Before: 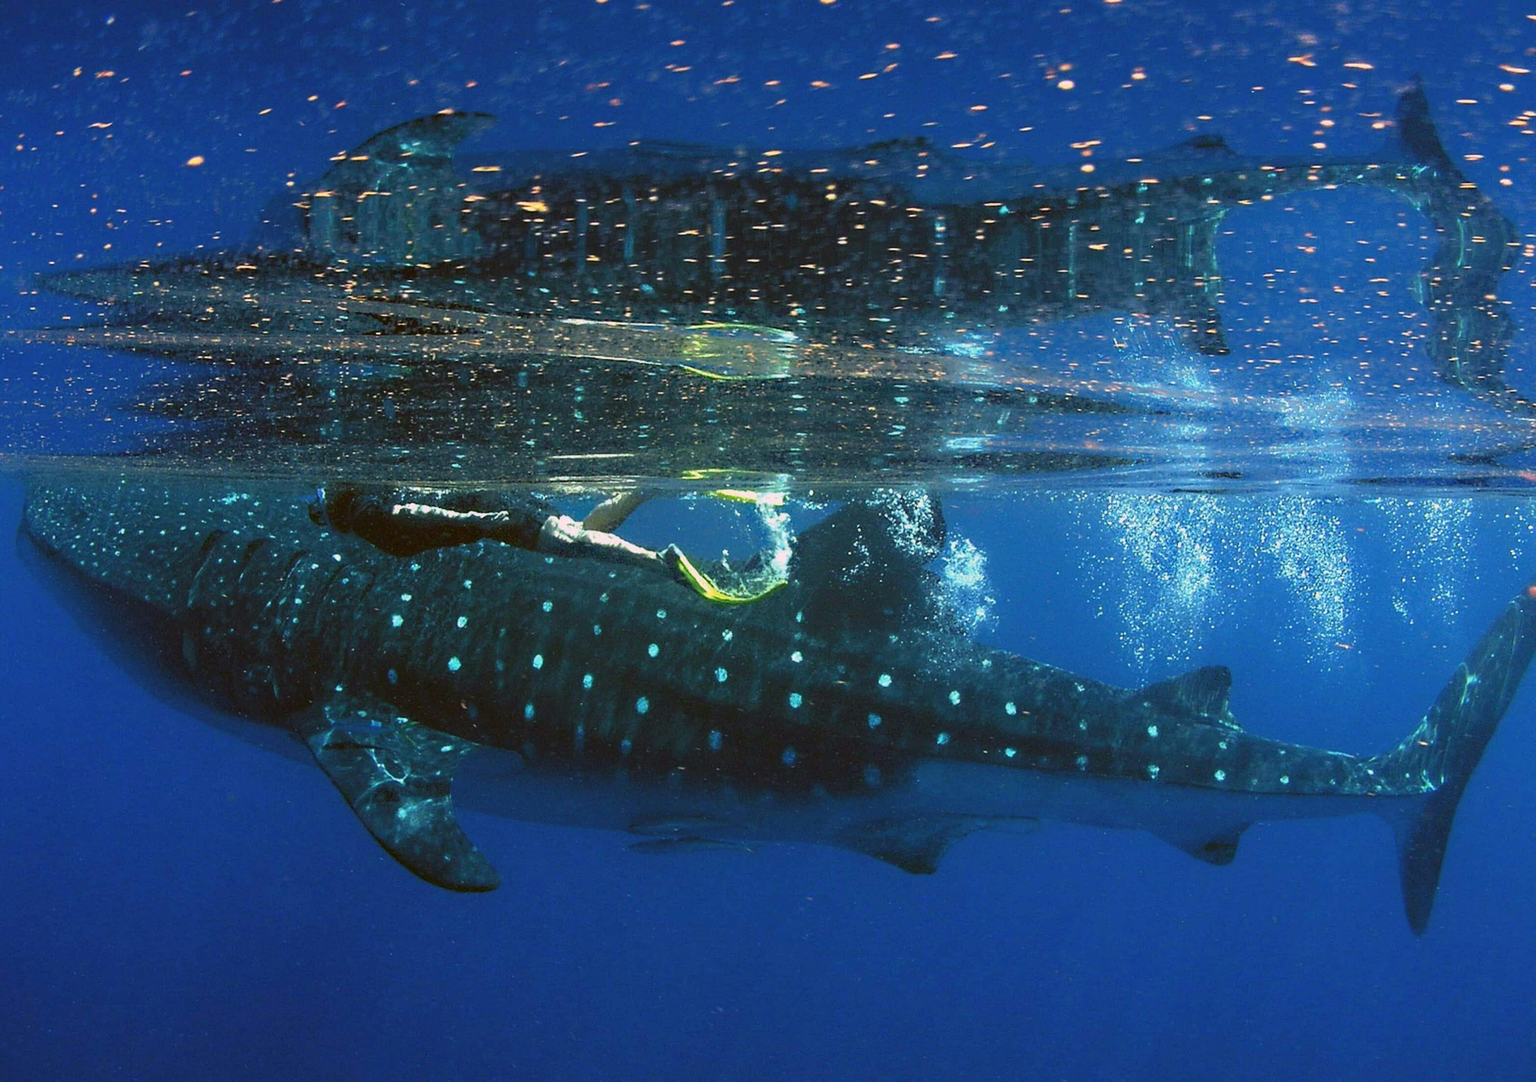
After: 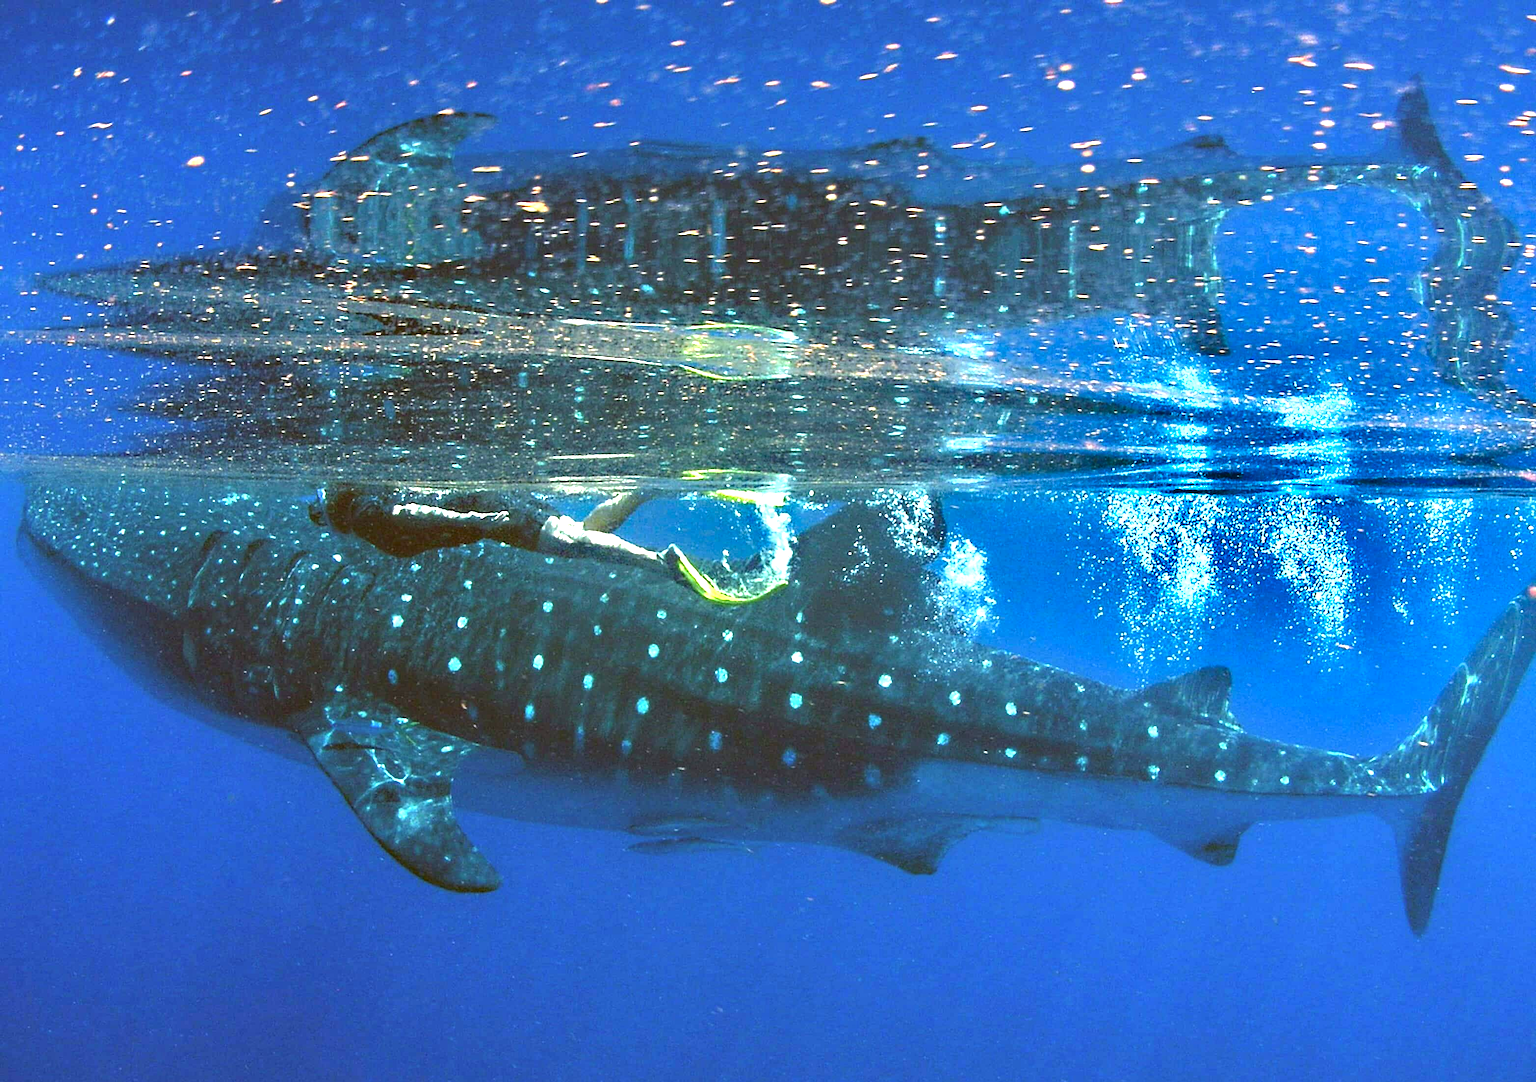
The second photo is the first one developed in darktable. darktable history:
exposure: black level correction 0, exposure 1.45 EV, compensate exposure bias true, compensate highlight preservation false
shadows and highlights: shadows 20.91, highlights -82.73, soften with gaussian
color balance rgb: on, module defaults
